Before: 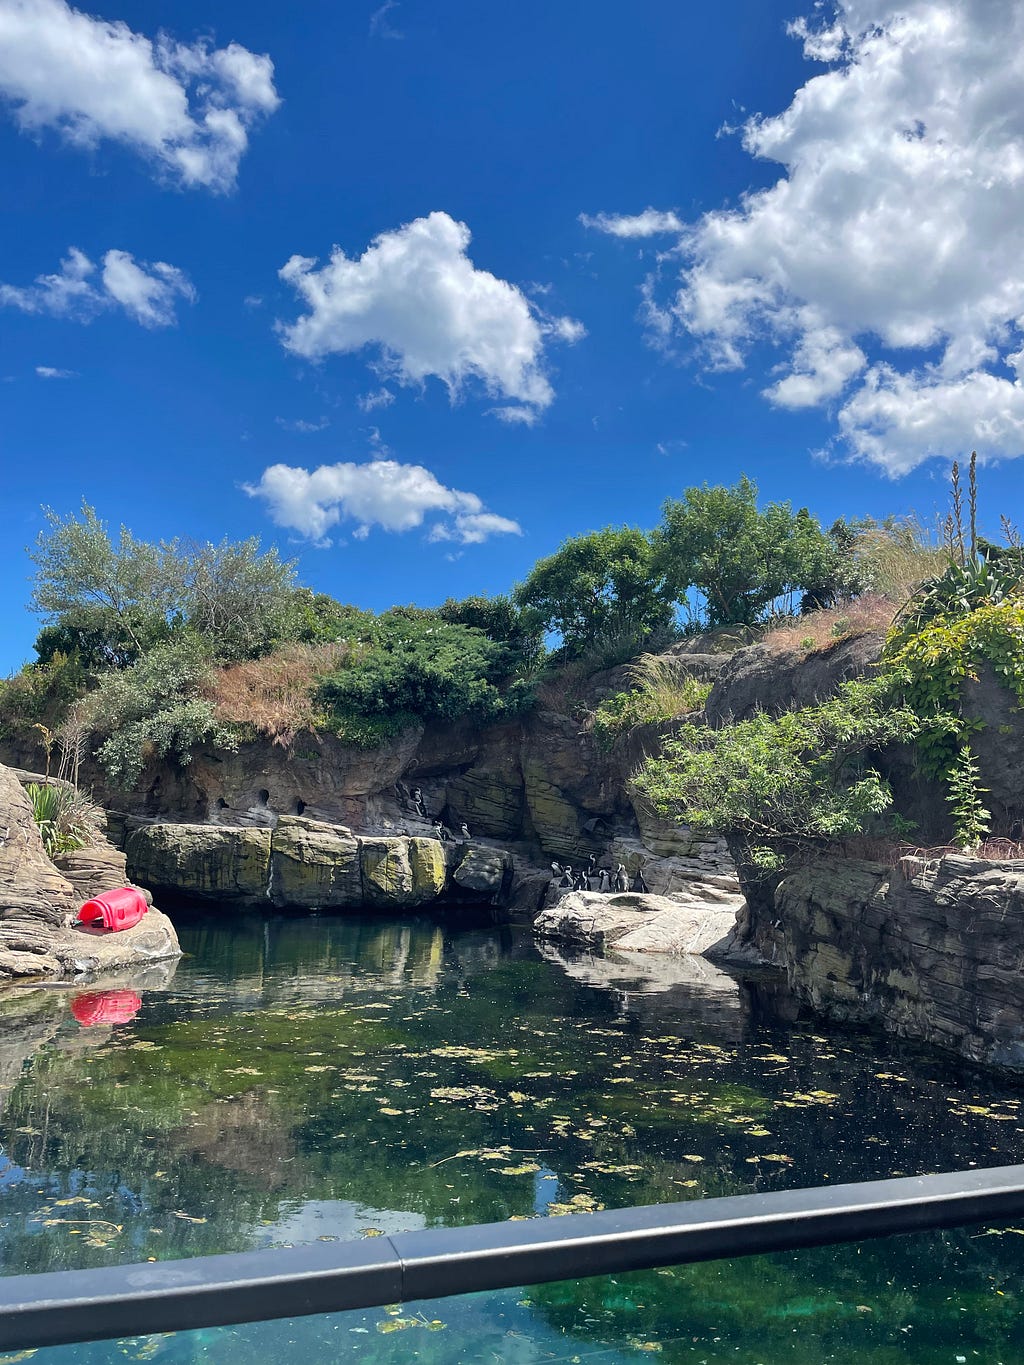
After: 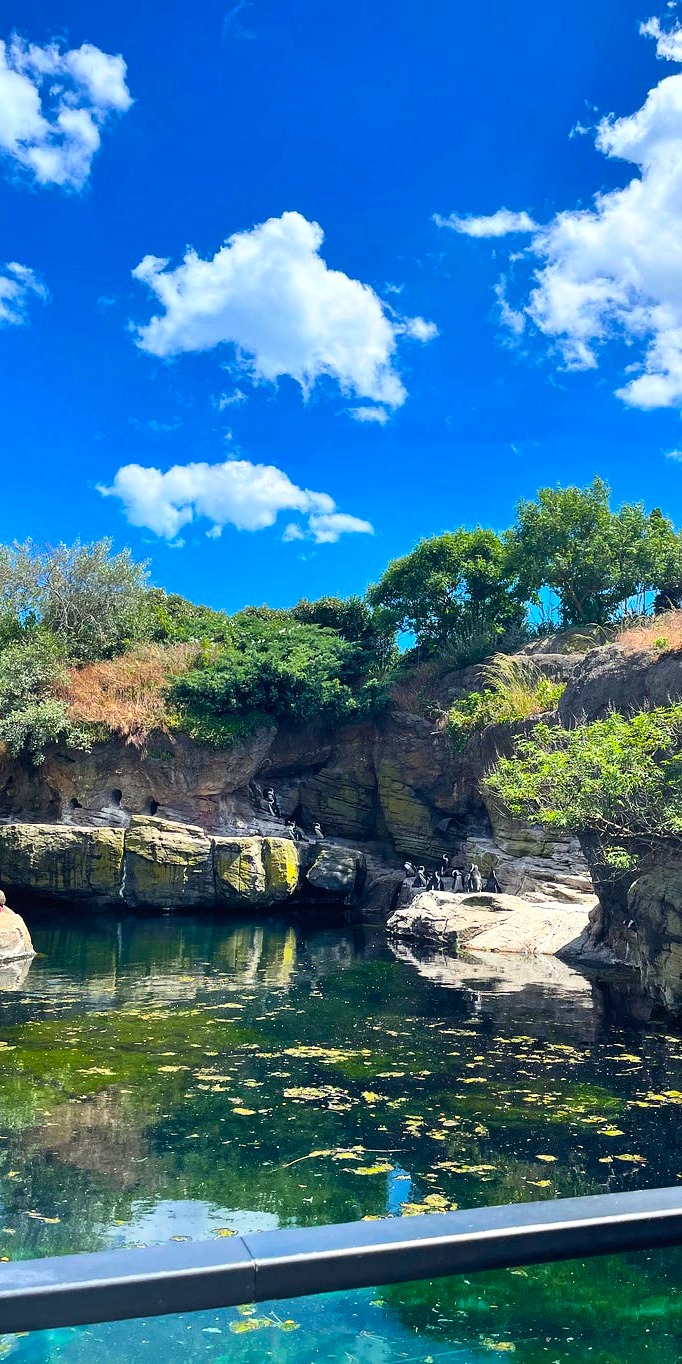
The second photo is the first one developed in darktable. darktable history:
color balance rgb: perceptual saturation grading › global saturation 29.388%, perceptual brilliance grading › highlights 5.108%, perceptual brilliance grading › shadows -9.826%, global vibrance 20%
contrast brightness saturation: contrast 0.202, brightness 0.163, saturation 0.228
crop and rotate: left 14.383%, right 18.962%
